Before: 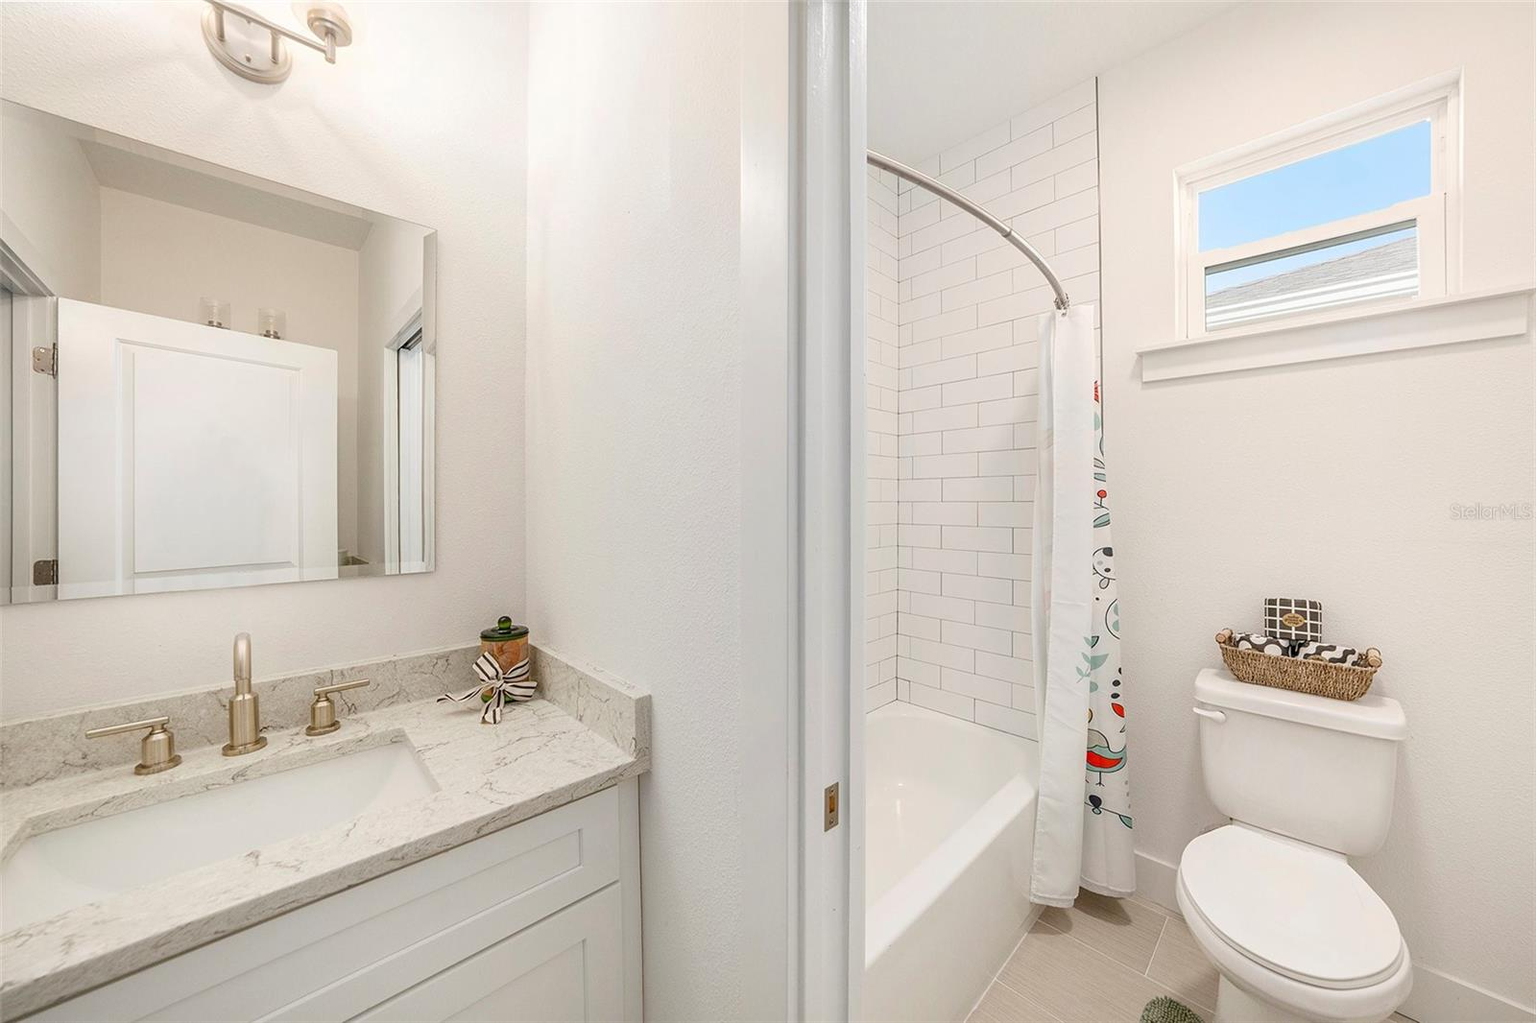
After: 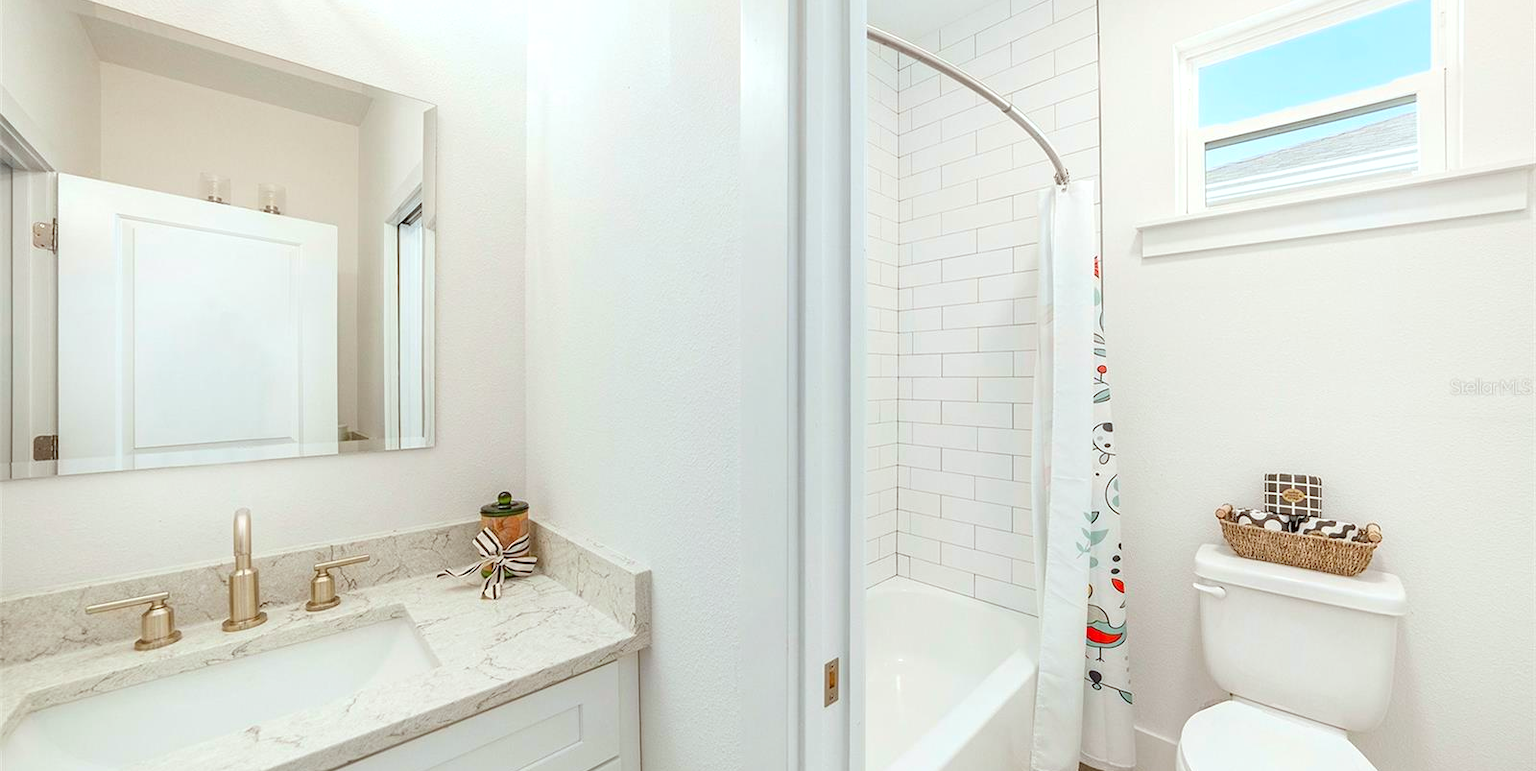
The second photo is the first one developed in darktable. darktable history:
exposure: exposure 0.201 EV, compensate exposure bias true, compensate highlight preservation false
contrast brightness saturation: contrast 0.027, brightness 0.064, saturation 0.122
color correction: highlights a* -5.14, highlights b* -4.2, shadows a* 4.14, shadows b* 4.29
crop and rotate: top 12.209%, bottom 12.28%
